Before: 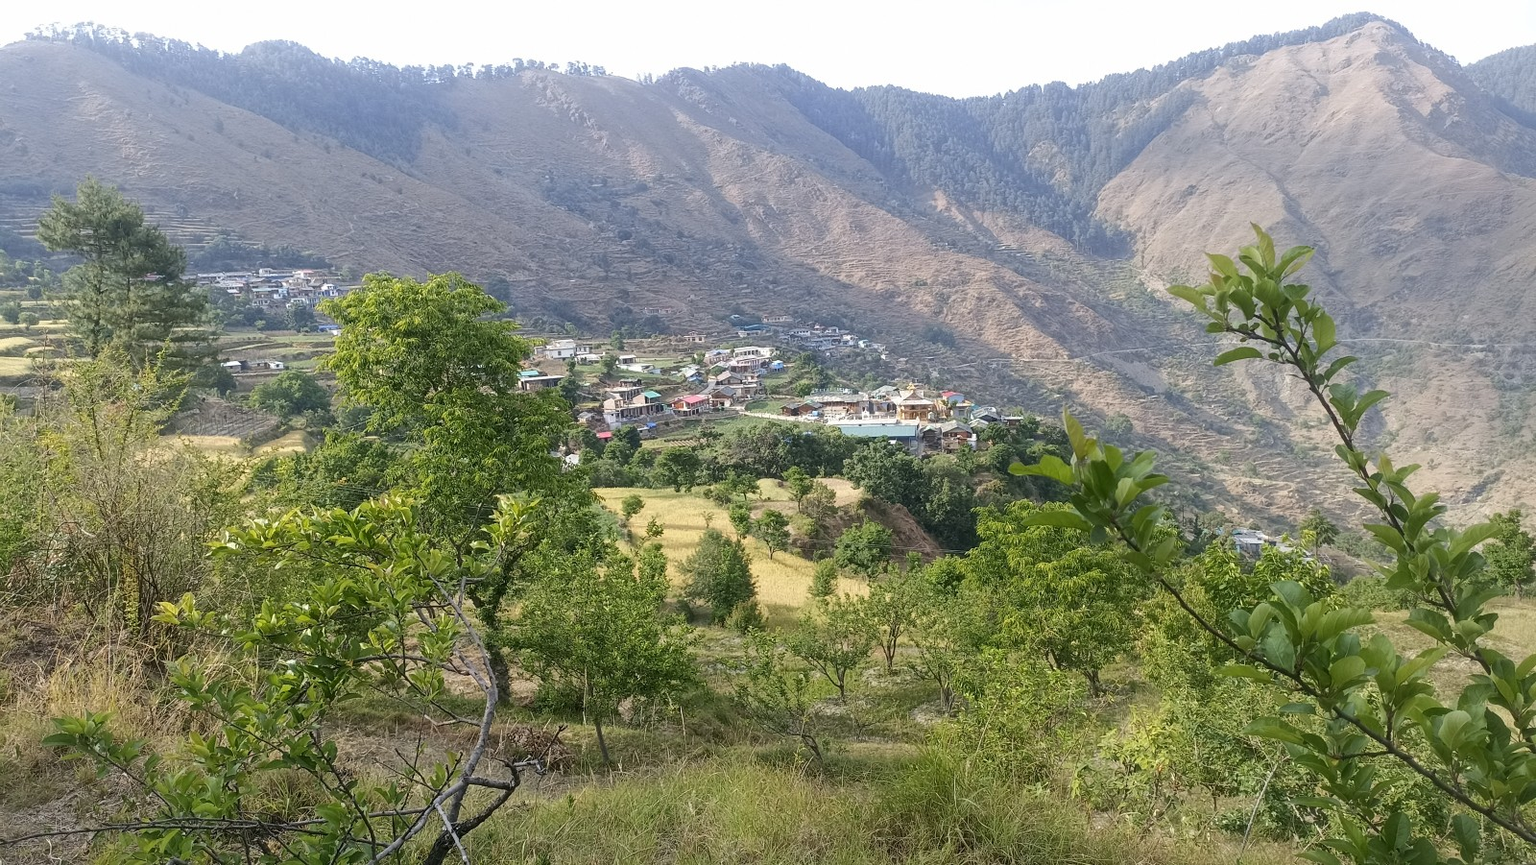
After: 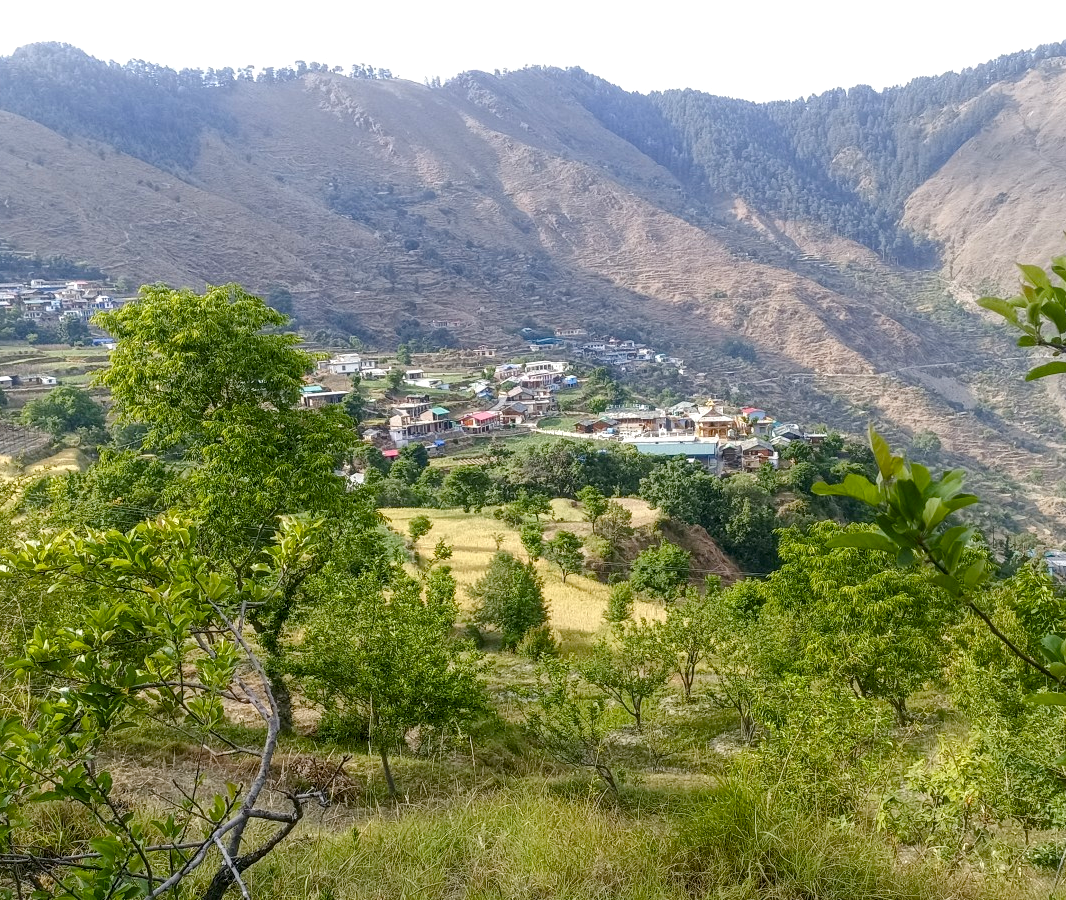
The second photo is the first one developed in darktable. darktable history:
local contrast: detail 130%
white balance: red 1, blue 1
crop and rotate: left 15.055%, right 18.278%
color balance rgb: perceptual saturation grading › global saturation 35%, perceptual saturation grading › highlights -30%, perceptual saturation grading › shadows 35%, perceptual brilliance grading › global brilliance 3%, perceptual brilliance grading › highlights -3%, perceptual brilliance grading › shadows 3%
